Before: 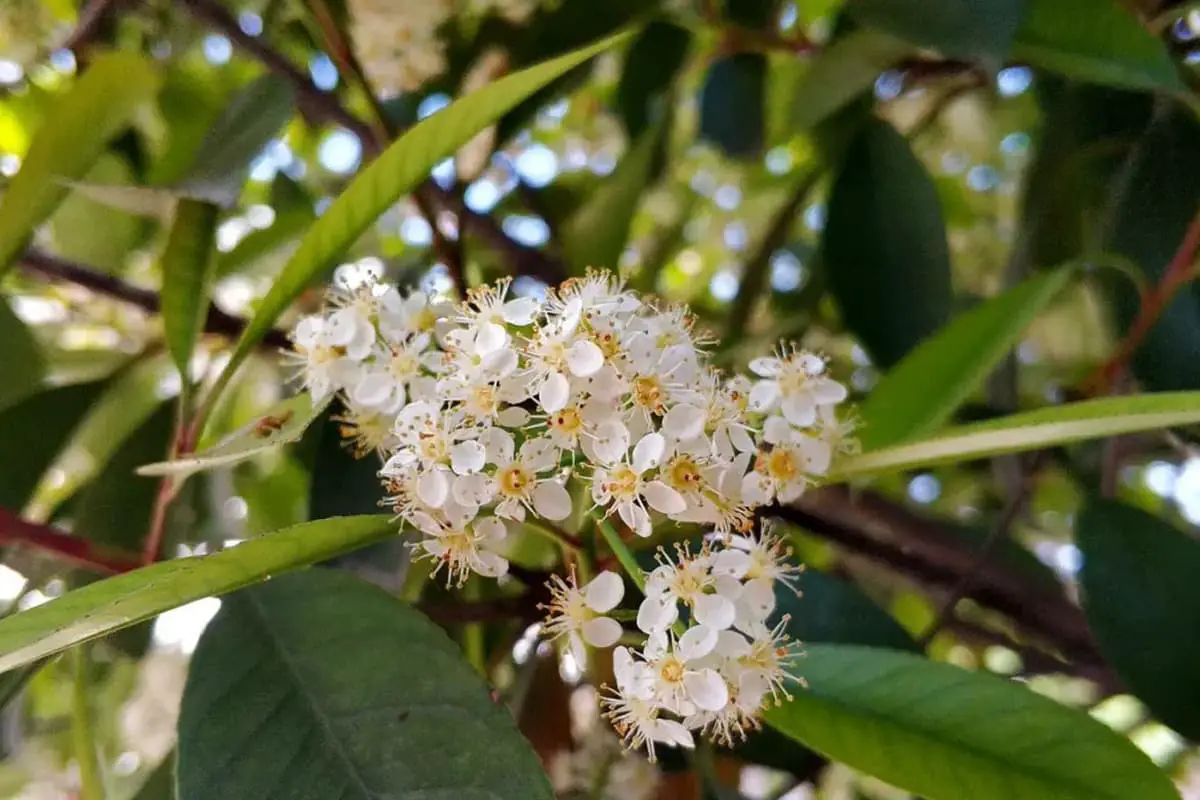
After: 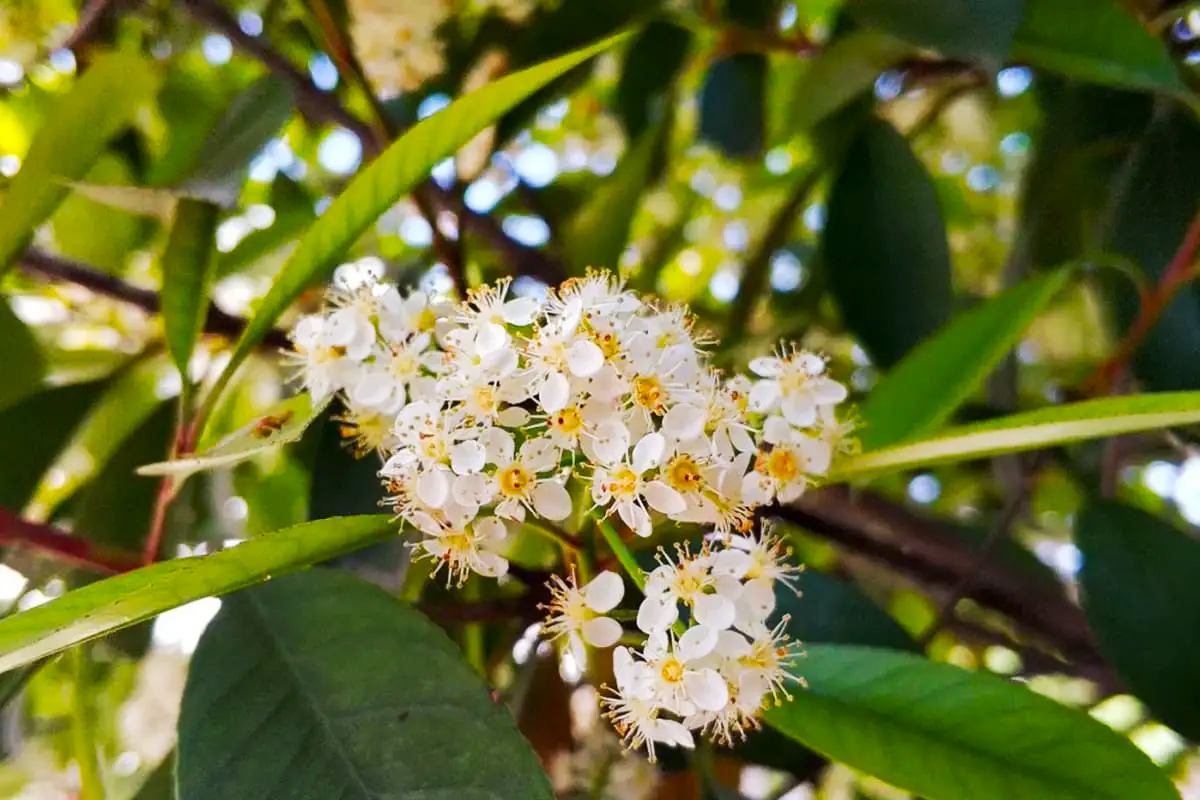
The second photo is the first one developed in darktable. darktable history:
color balance: output saturation 120%
tone curve: curves: ch0 [(0, 0) (0.003, 0.006) (0.011, 0.015) (0.025, 0.032) (0.044, 0.054) (0.069, 0.079) (0.1, 0.111) (0.136, 0.146) (0.177, 0.186) (0.224, 0.229) (0.277, 0.286) (0.335, 0.348) (0.399, 0.426) (0.468, 0.514) (0.543, 0.609) (0.623, 0.706) (0.709, 0.789) (0.801, 0.862) (0.898, 0.926) (1, 1)], preserve colors none
